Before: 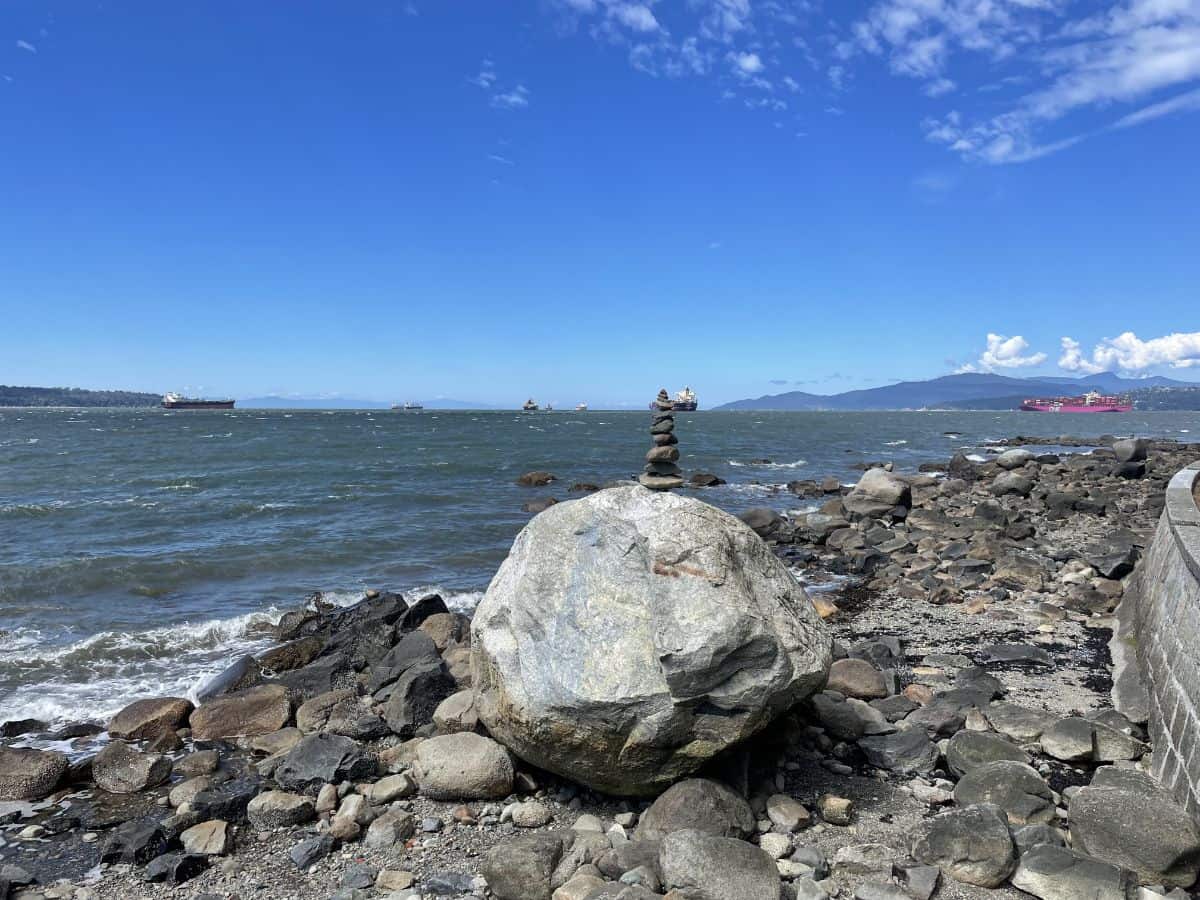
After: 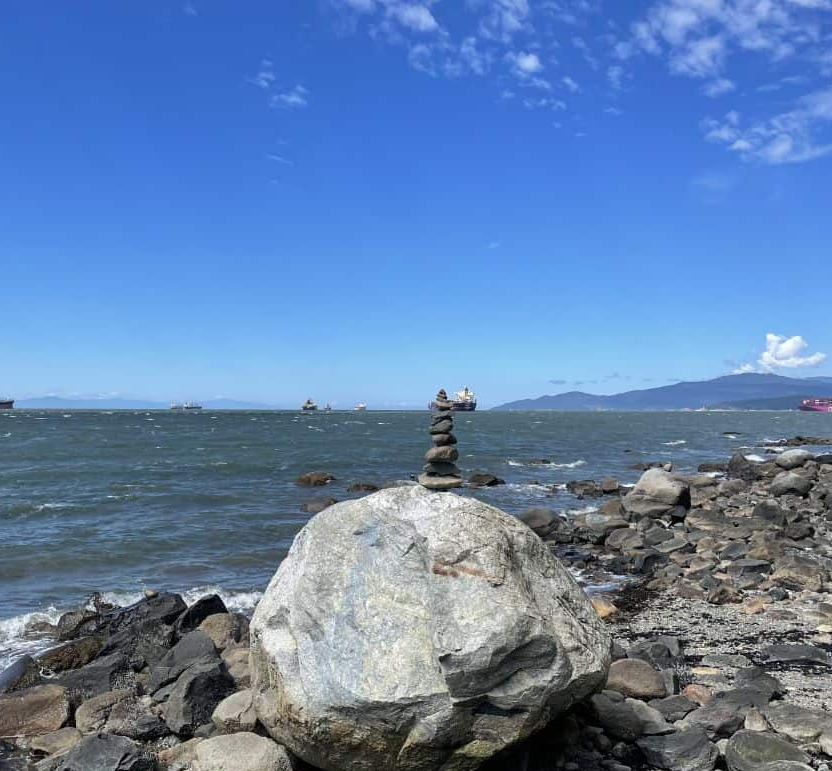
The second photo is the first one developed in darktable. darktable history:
crop: left 18.448%, right 12.187%, bottom 14.231%
